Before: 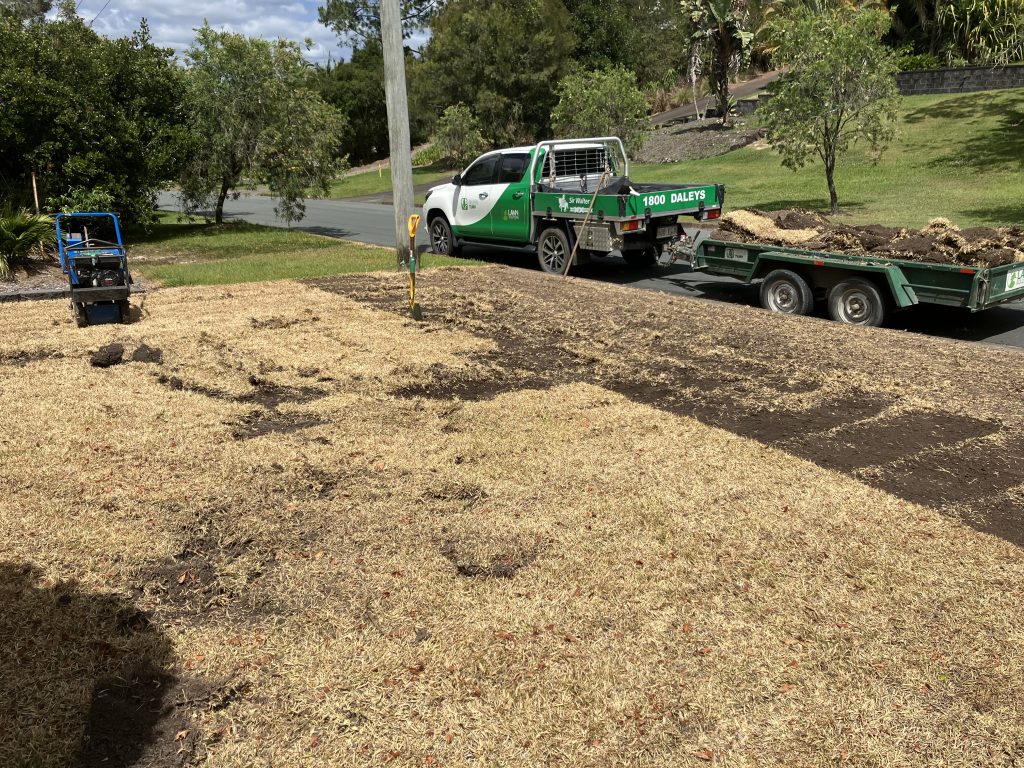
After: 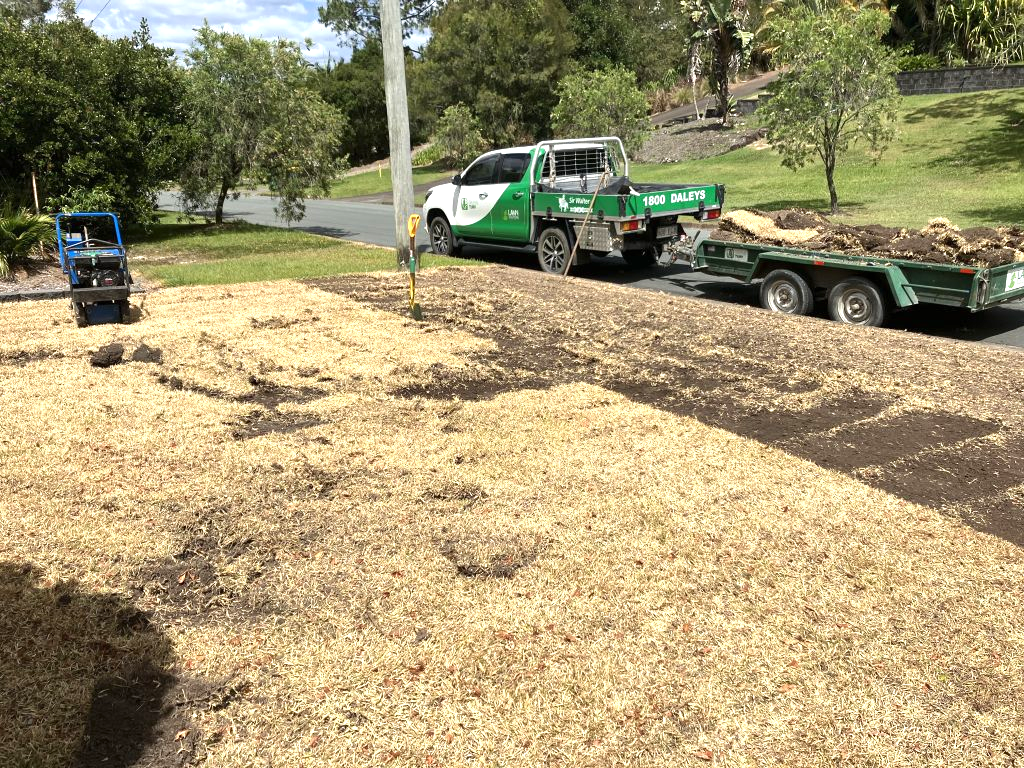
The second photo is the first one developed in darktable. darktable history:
levels: levels [0, 0.492, 0.984]
exposure: black level correction 0, exposure 0.7 EV, compensate exposure bias true, compensate highlight preservation false
